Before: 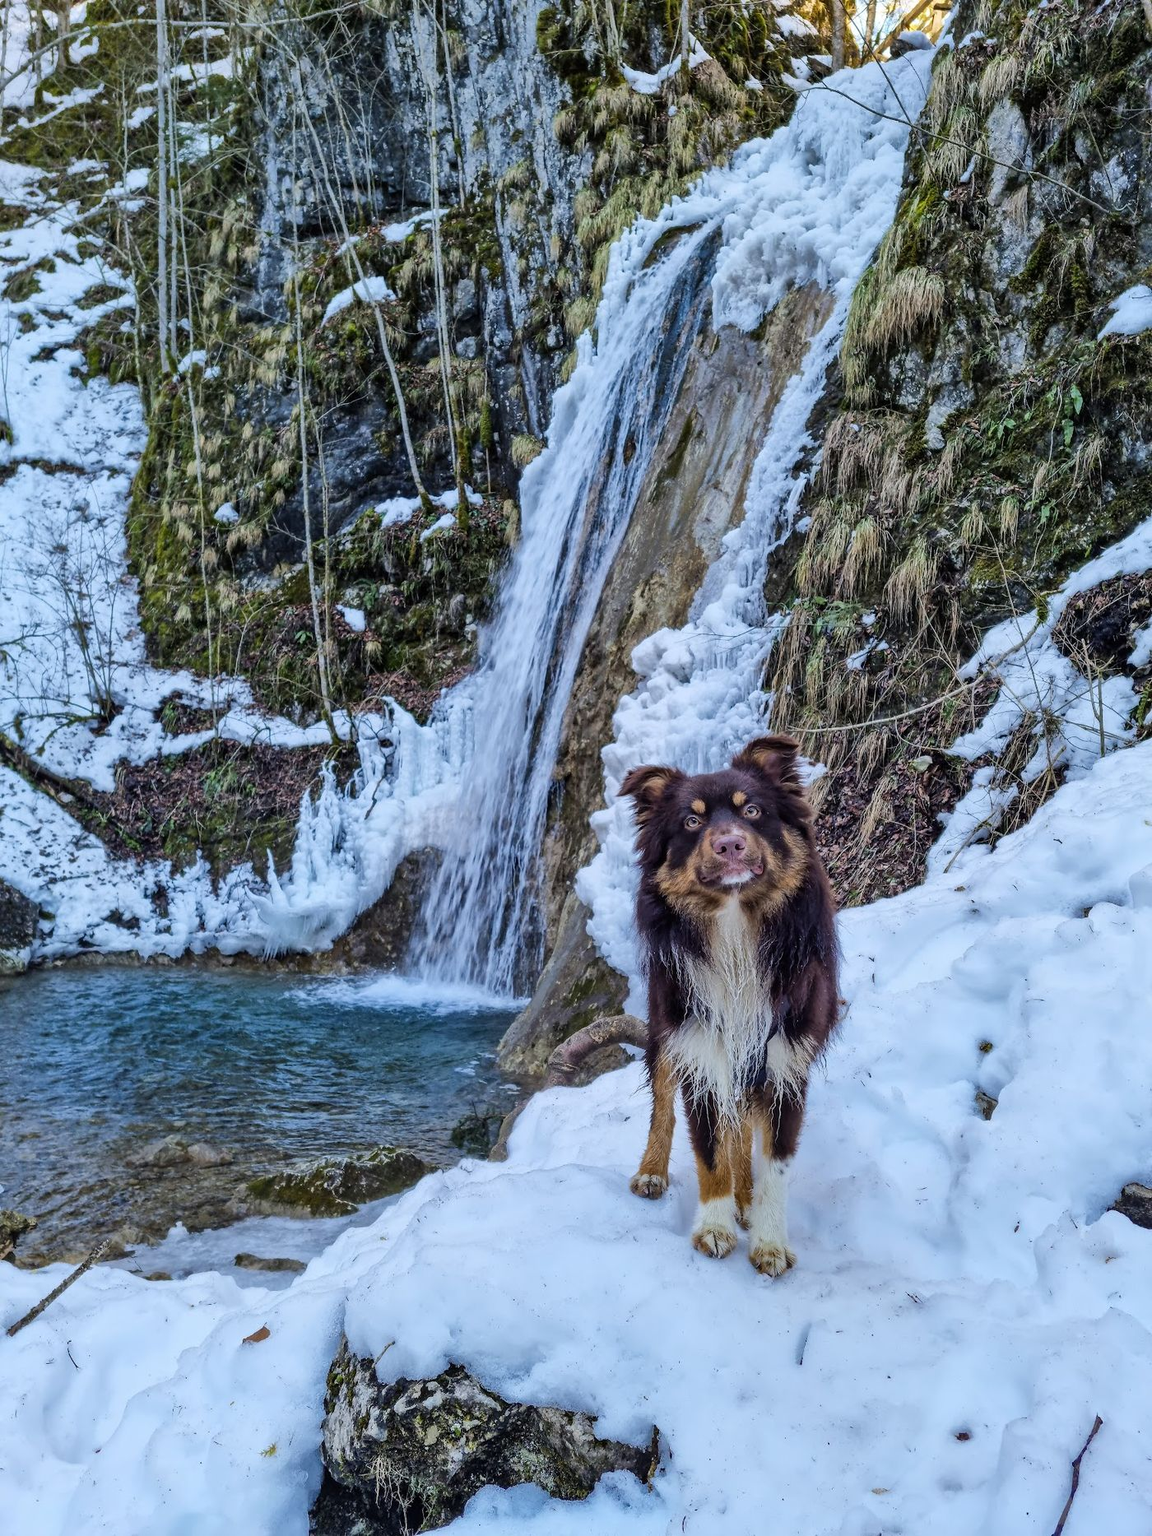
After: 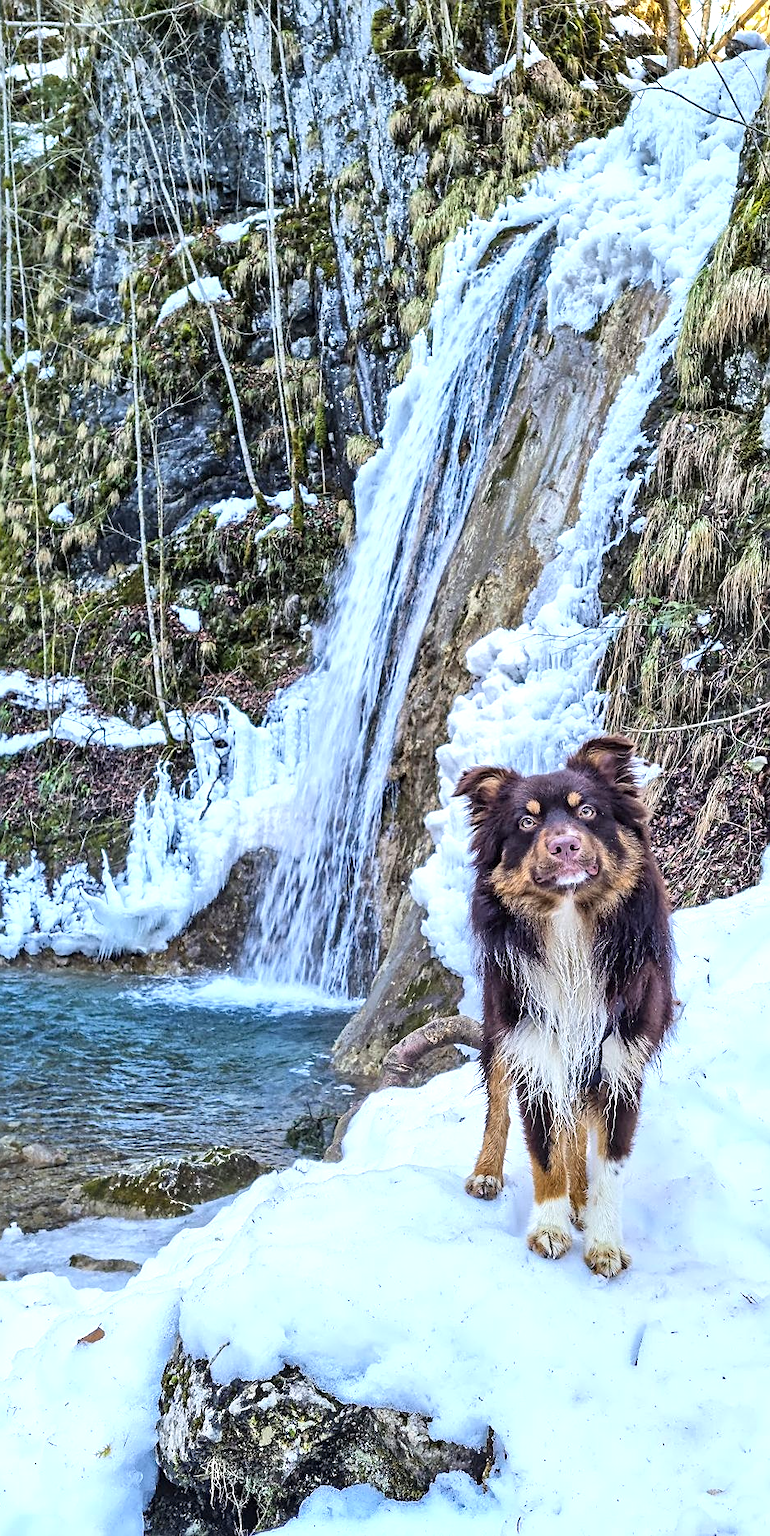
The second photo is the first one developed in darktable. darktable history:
tone equalizer: mask exposure compensation -0.489 EV
exposure: exposure 0.747 EV, compensate highlight preservation false
contrast brightness saturation: contrast 0.055, brightness 0.07, saturation 0.01
crop and rotate: left 14.45%, right 18.639%
sharpen: on, module defaults
